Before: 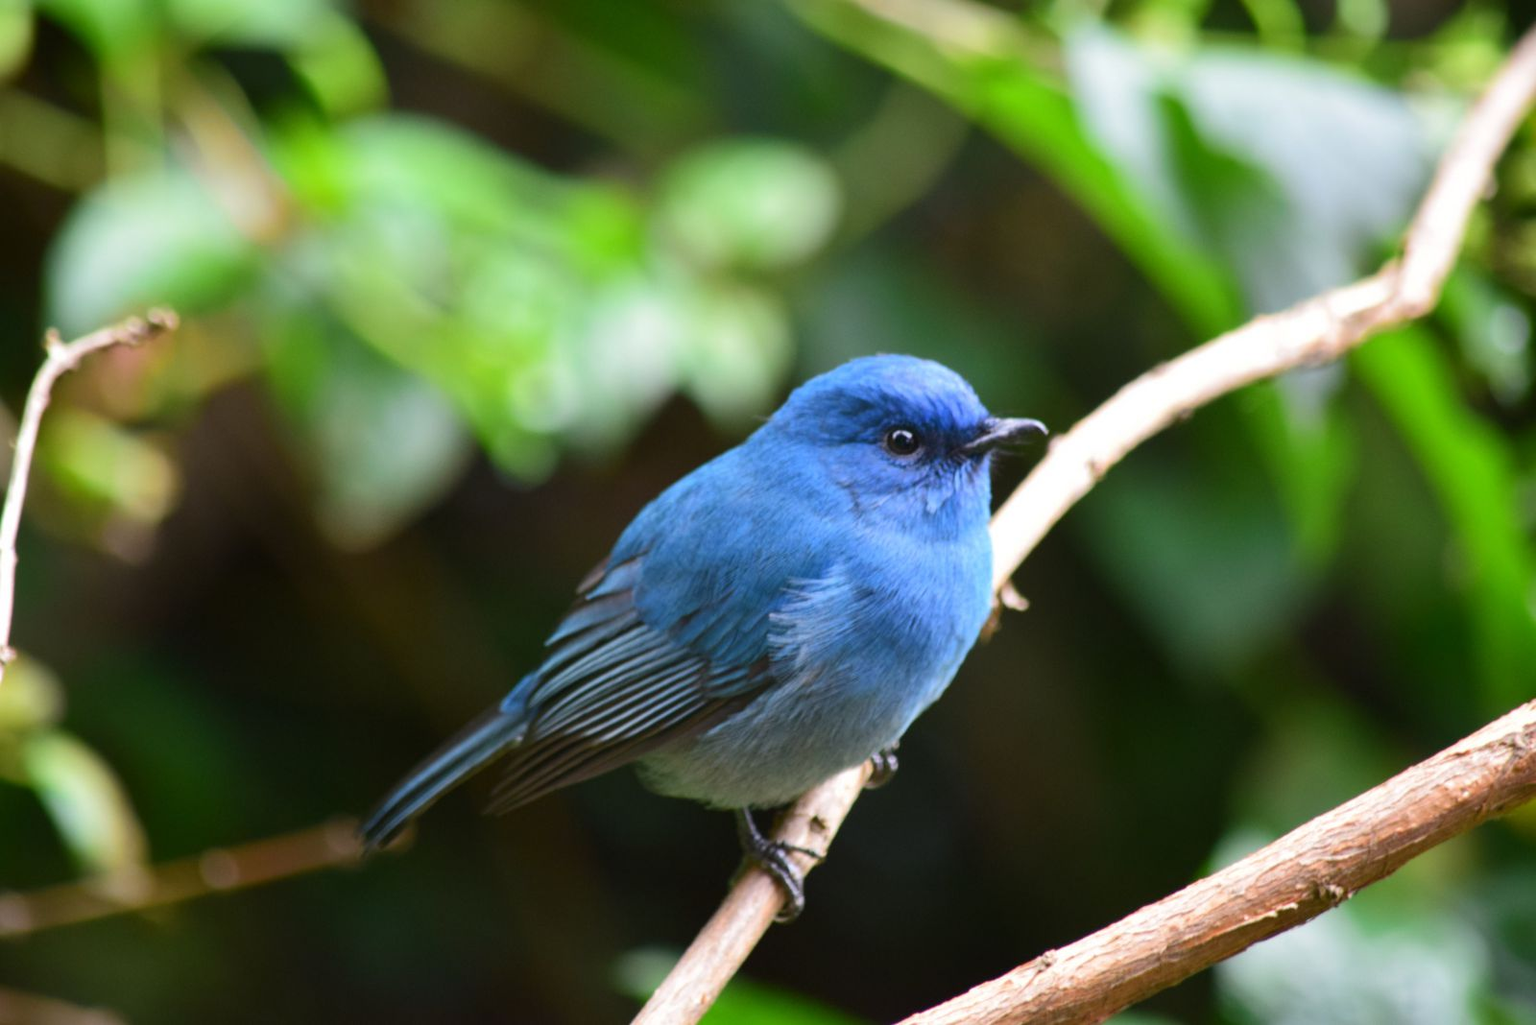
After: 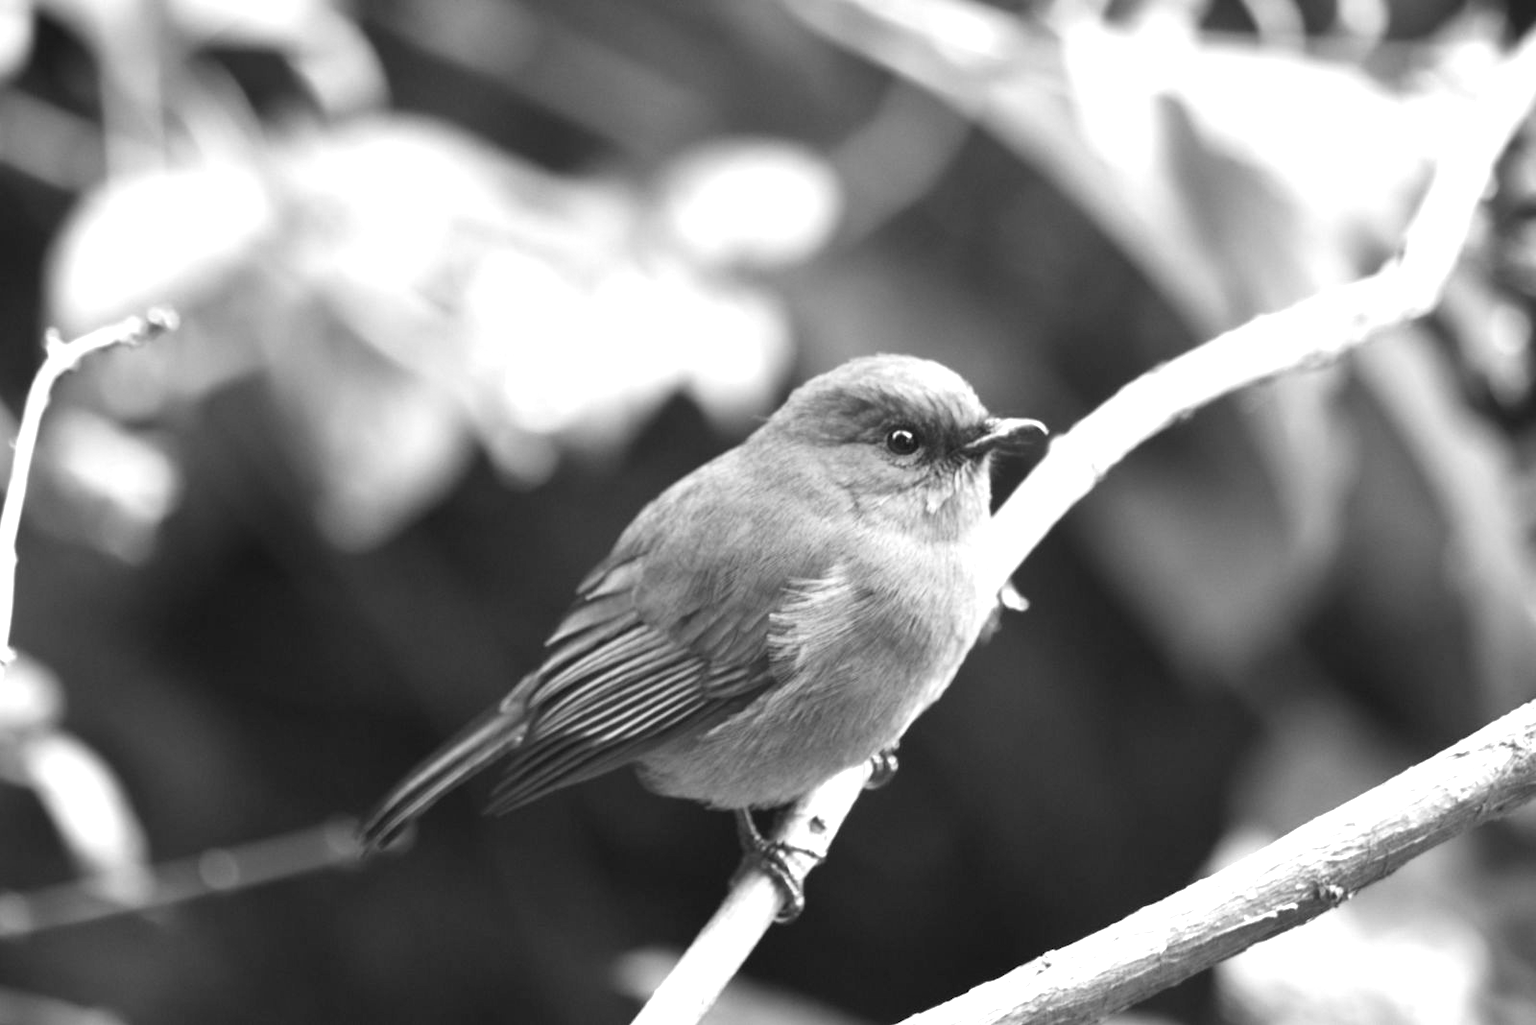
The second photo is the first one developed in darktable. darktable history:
exposure: black level correction 0, exposure 1 EV, compensate highlight preservation false
monochrome: a 1.94, b -0.638
color balance: mode lift, gamma, gain (sRGB), lift [1, 0.99, 1.01, 0.992], gamma [1, 1.037, 0.974, 0.963]
